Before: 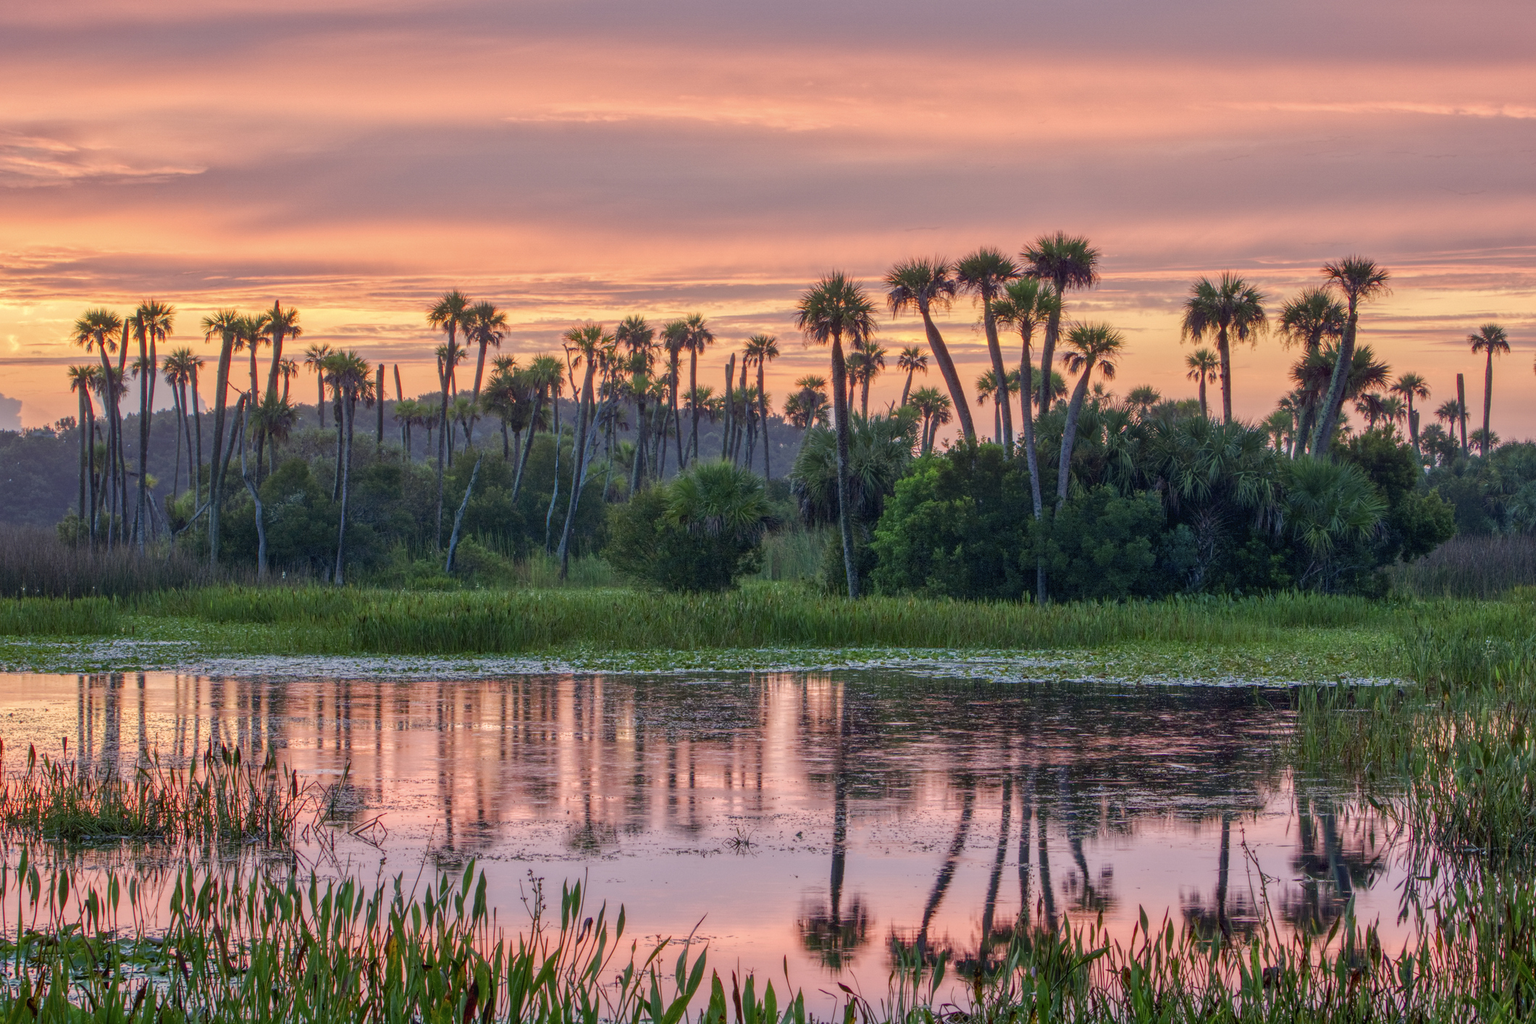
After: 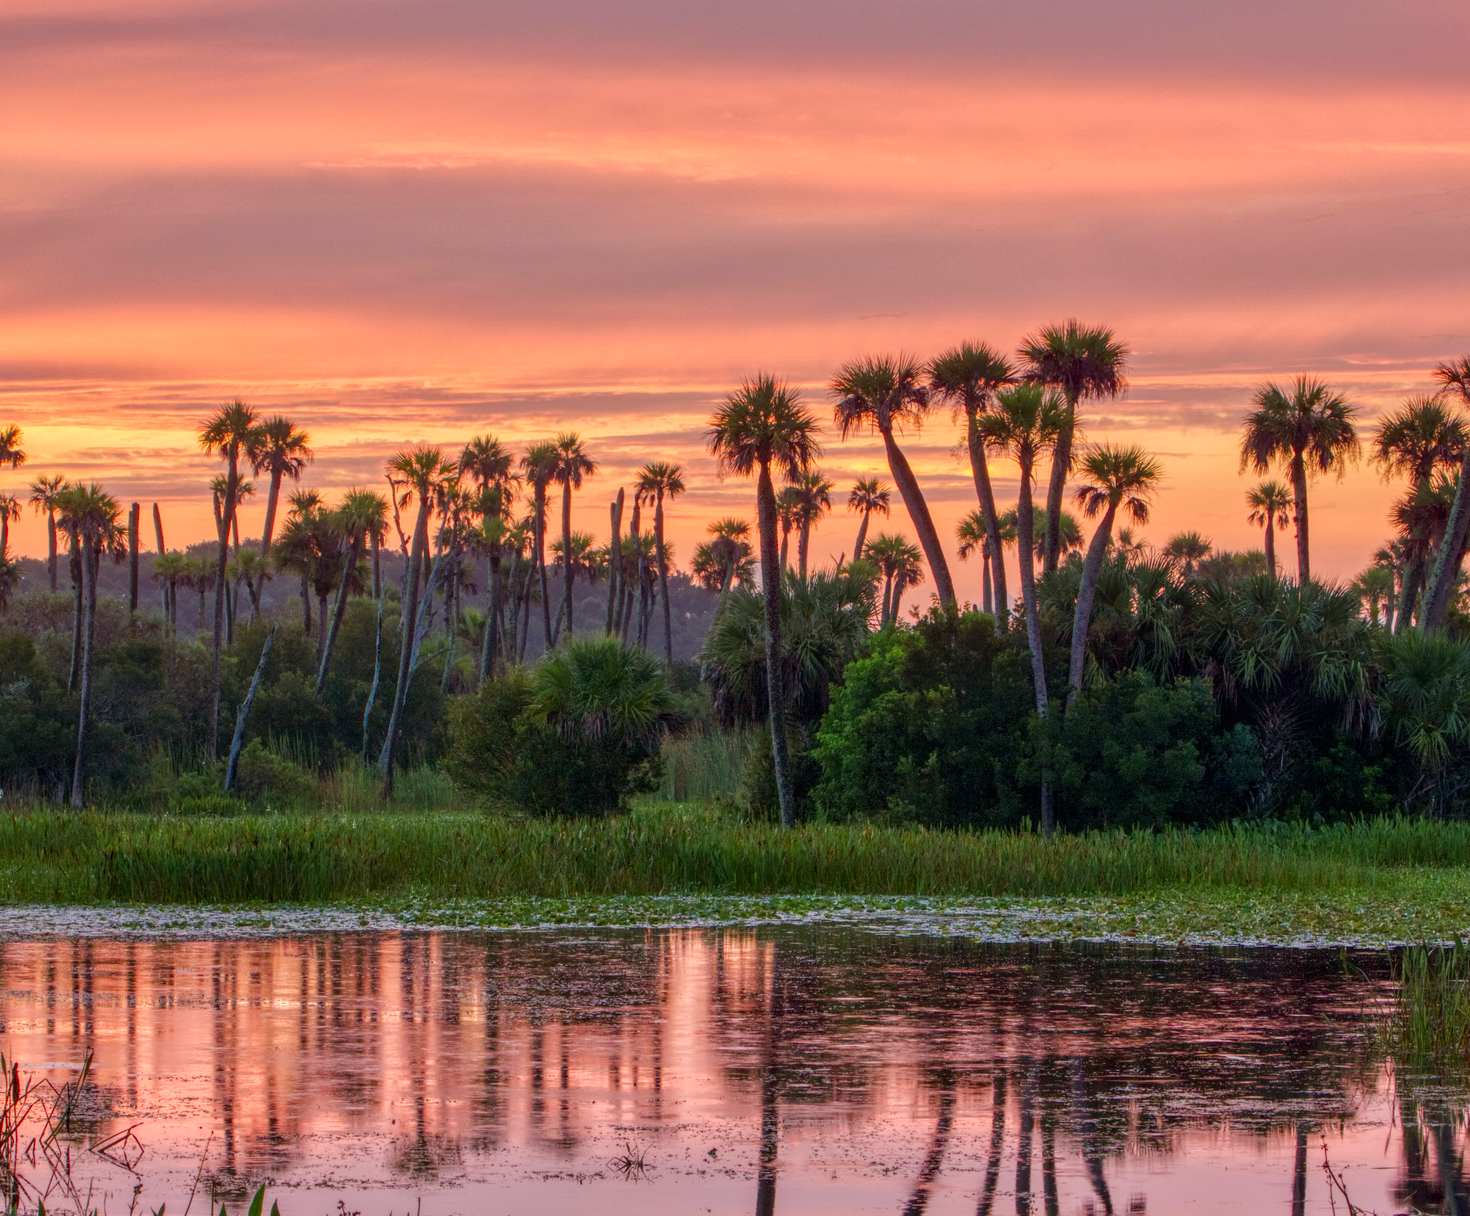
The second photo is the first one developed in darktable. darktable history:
crop: left 18.479%, right 12.2%, bottom 13.971%
rgb levels: mode RGB, independent channels, levels [[0, 0.5, 1], [0, 0.521, 1], [0, 0.536, 1]]
